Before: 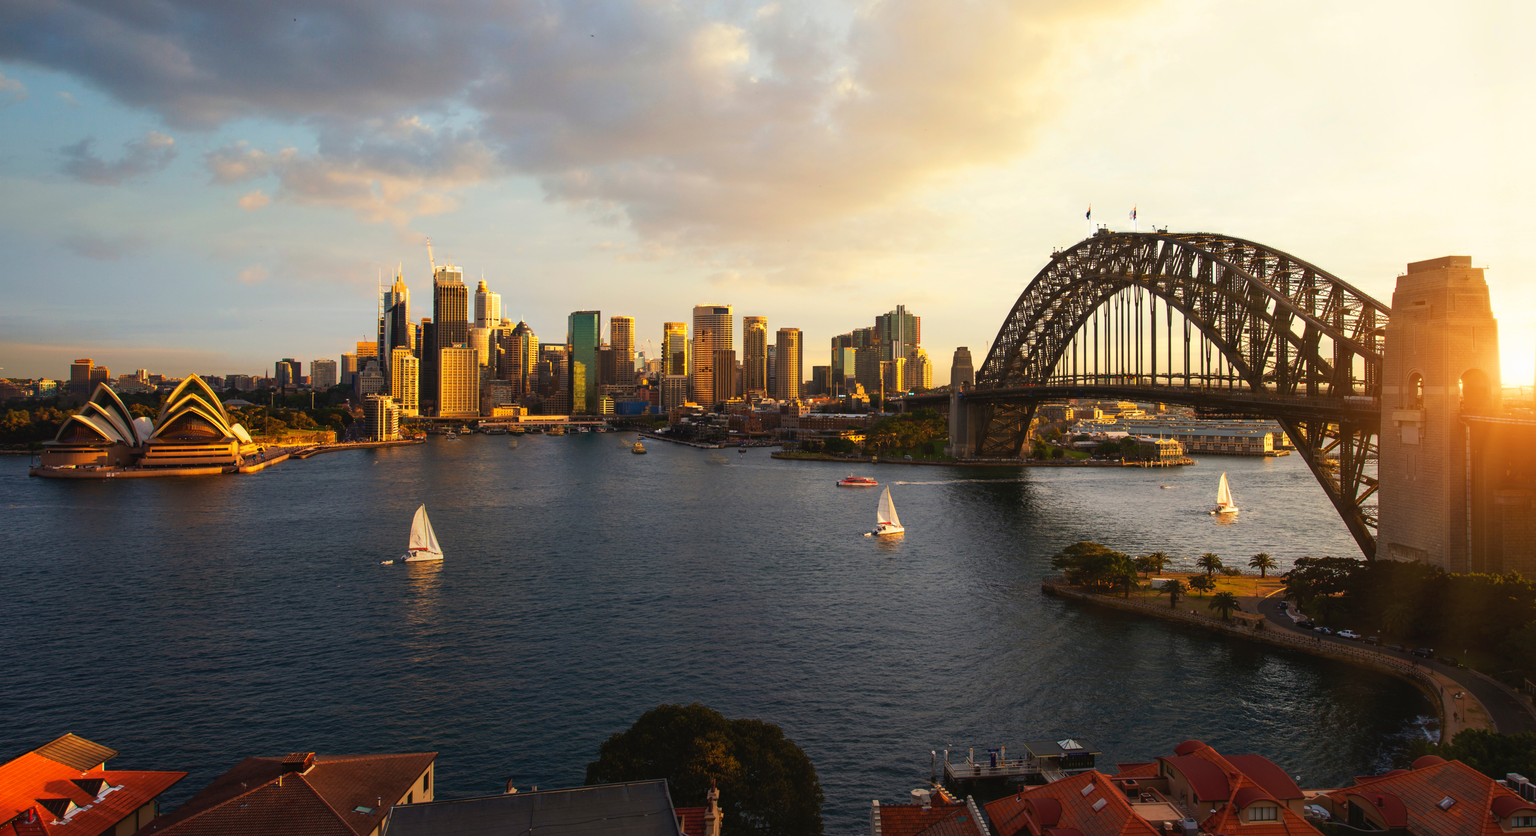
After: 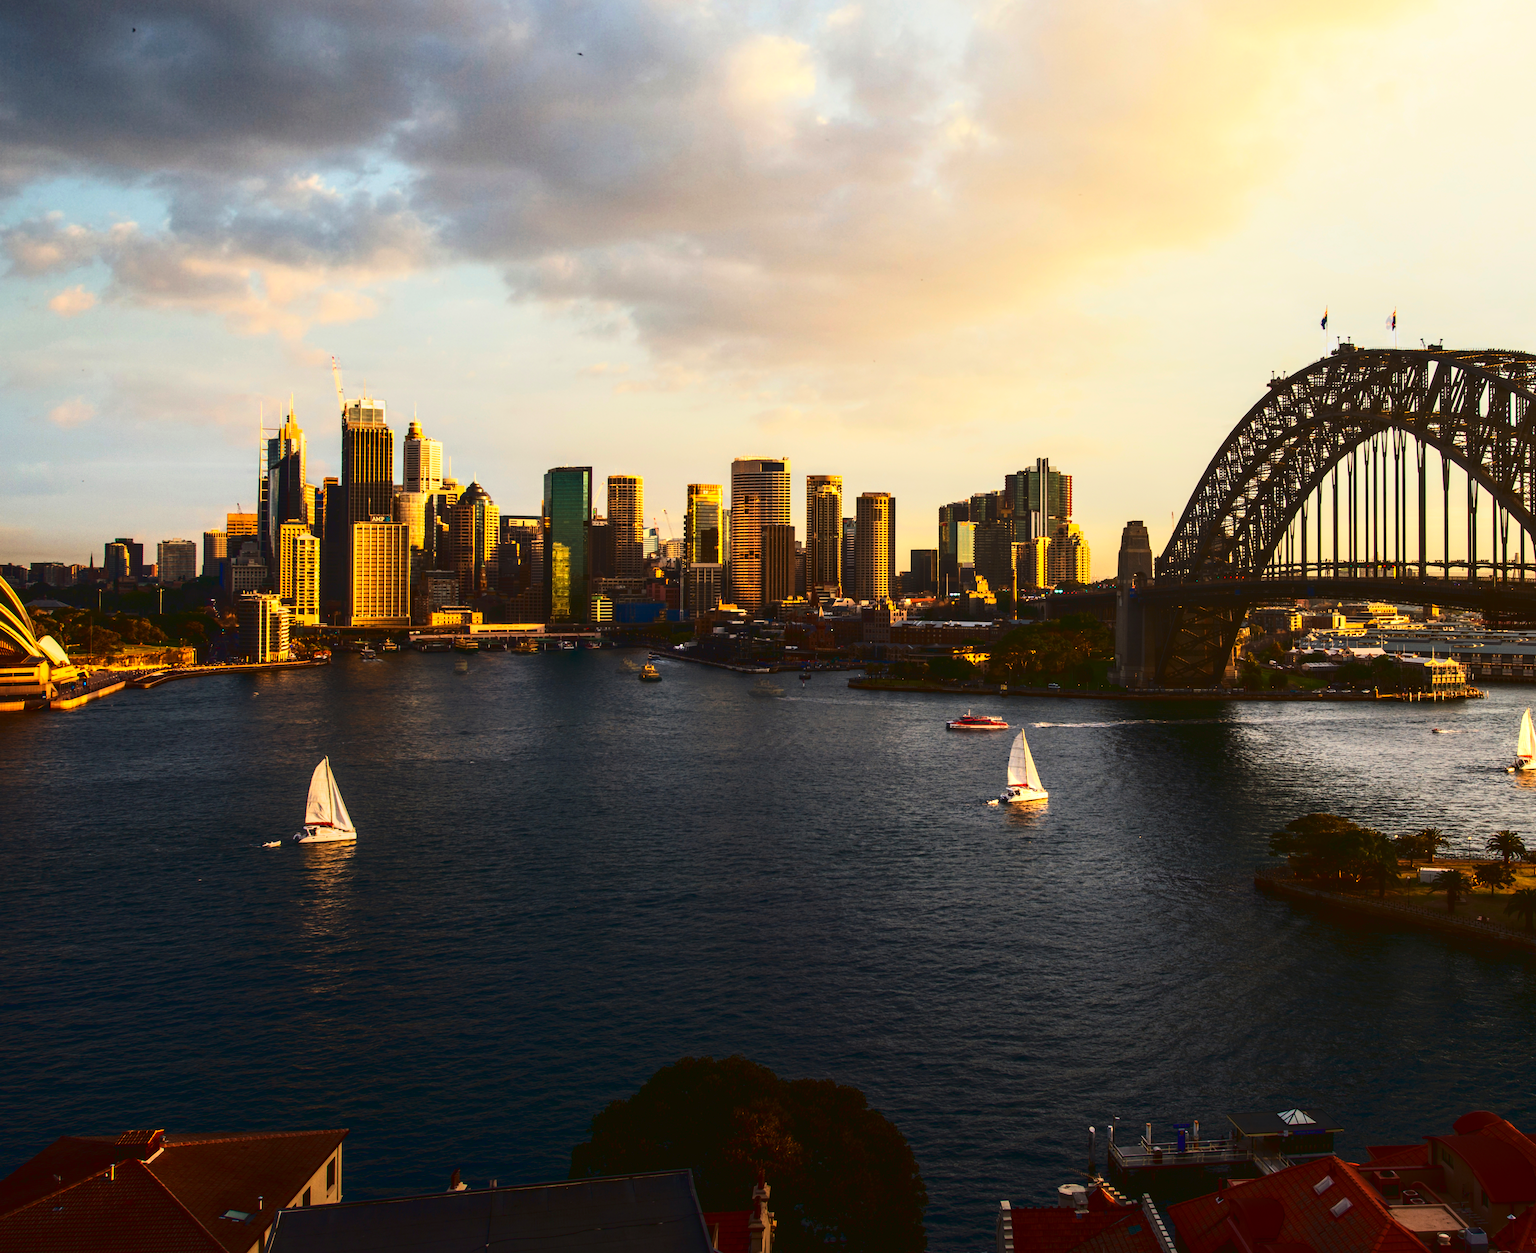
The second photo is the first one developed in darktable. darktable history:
contrast brightness saturation: contrast 0.201, brightness -0.114, saturation 0.098
crop and rotate: left 13.419%, right 19.906%
tone curve: curves: ch0 [(0, 0) (0.003, 0.036) (0.011, 0.04) (0.025, 0.042) (0.044, 0.052) (0.069, 0.066) (0.1, 0.085) (0.136, 0.106) (0.177, 0.144) (0.224, 0.188) (0.277, 0.241) (0.335, 0.307) (0.399, 0.382) (0.468, 0.466) (0.543, 0.56) (0.623, 0.672) (0.709, 0.772) (0.801, 0.876) (0.898, 0.949) (1, 1)], color space Lab, linked channels, preserve colors none
local contrast: on, module defaults
